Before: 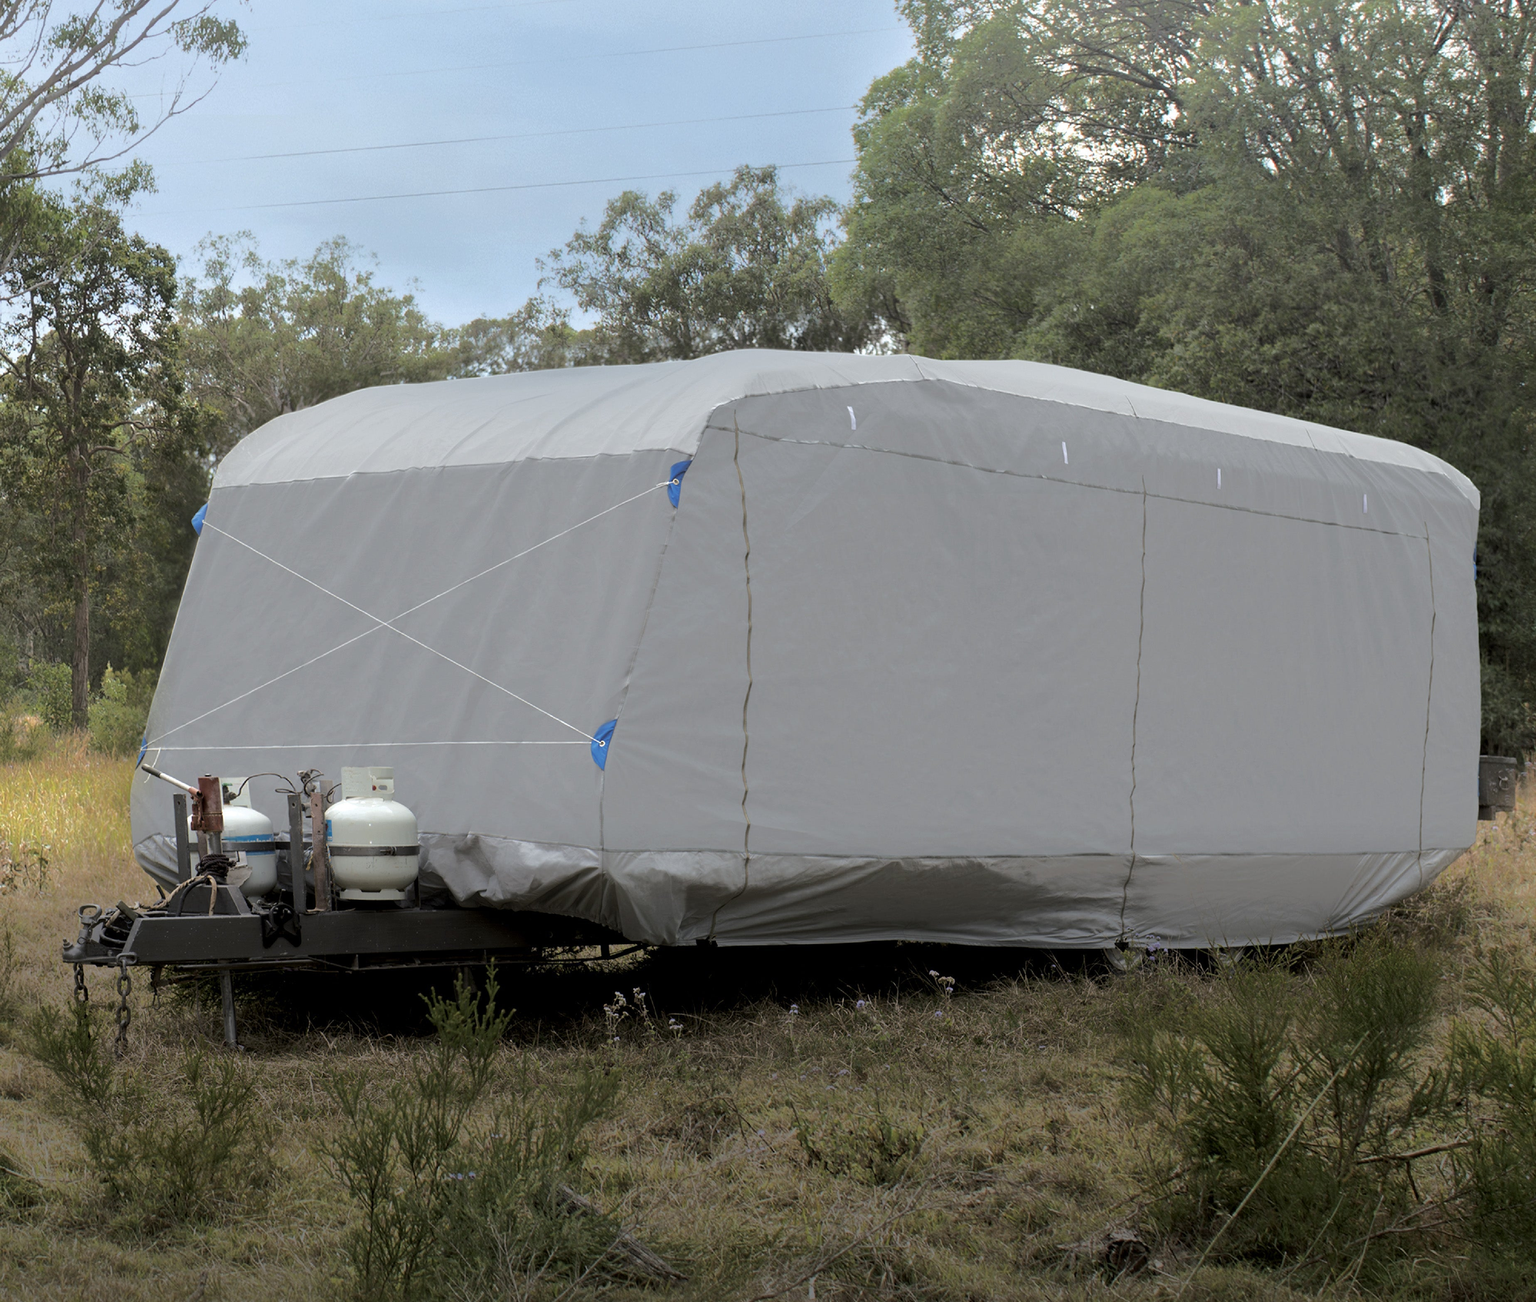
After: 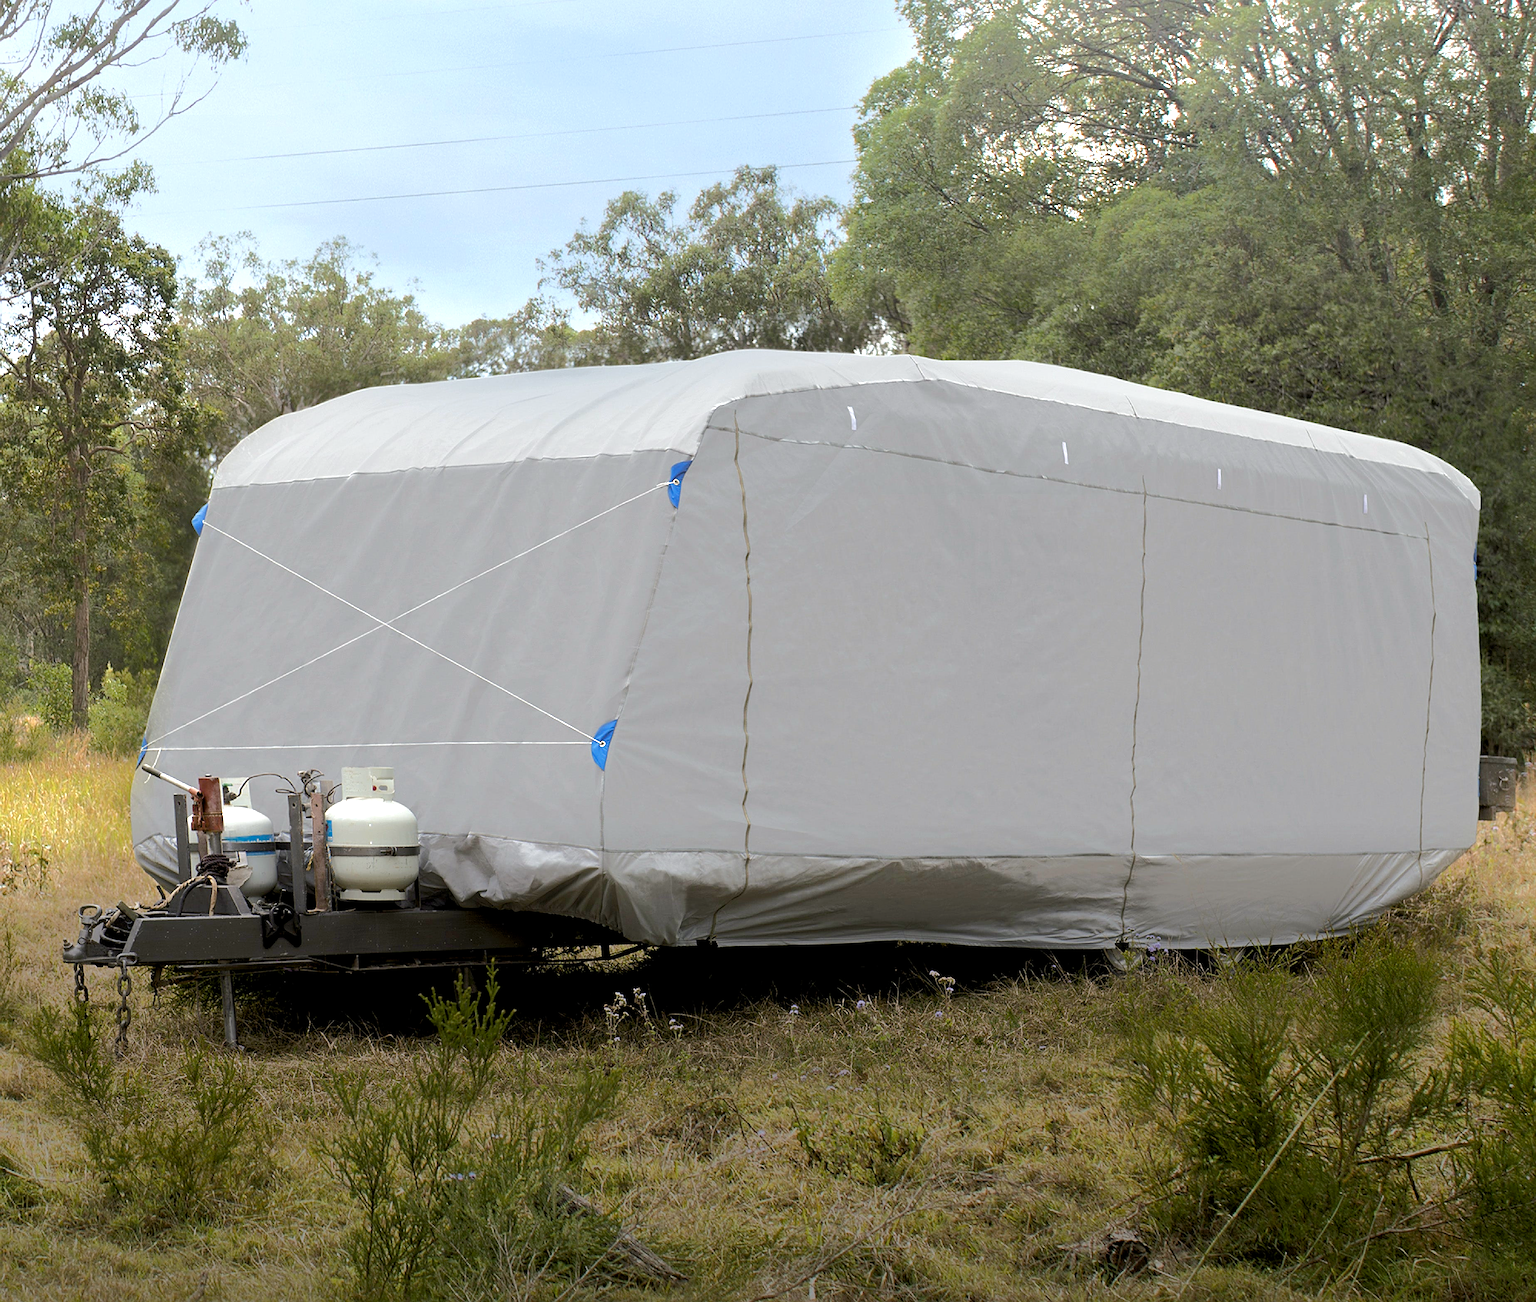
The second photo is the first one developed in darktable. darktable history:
sharpen: on, module defaults
exposure: black level correction 0.001, exposure 0.5 EV, compensate exposure bias true, compensate highlight preservation false
color calibration: x 0.342, y 0.356, temperature 5122 K
color balance rgb: perceptual saturation grading › global saturation 35%, perceptual saturation grading › highlights -30%, perceptual saturation grading › shadows 35%, perceptual brilliance grading › global brilliance 3%, perceptual brilliance grading › highlights -3%, perceptual brilliance grading › shadows 3%
